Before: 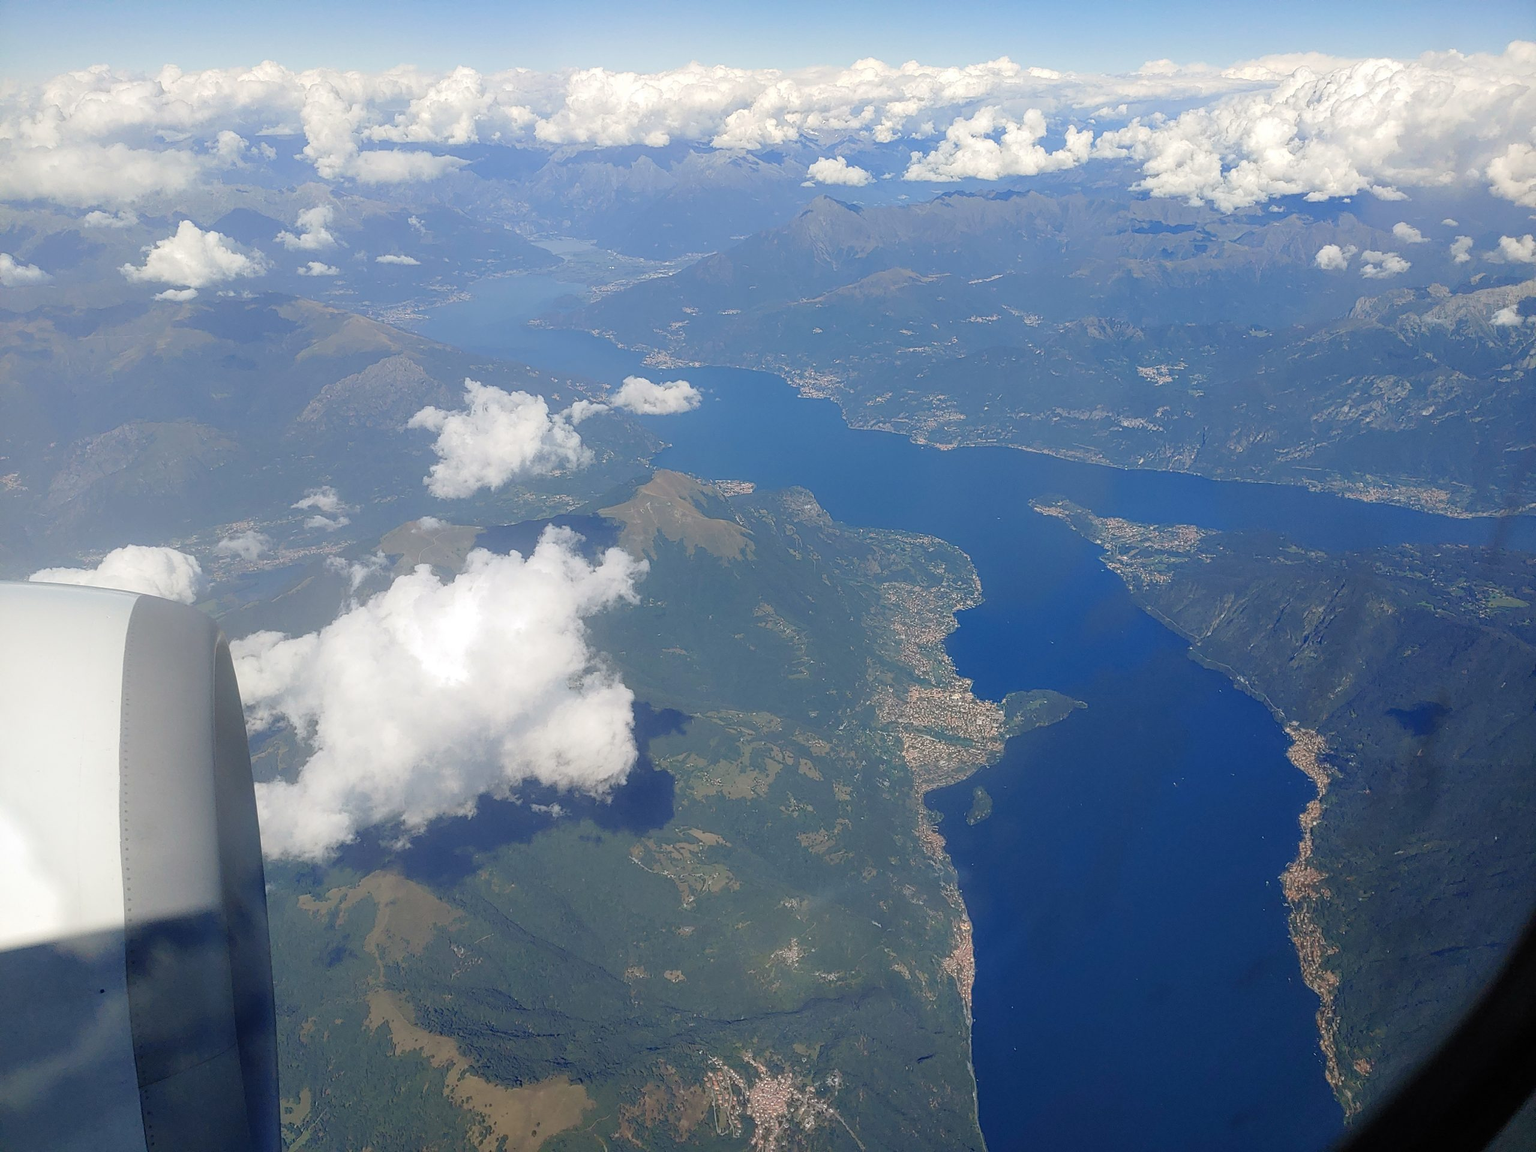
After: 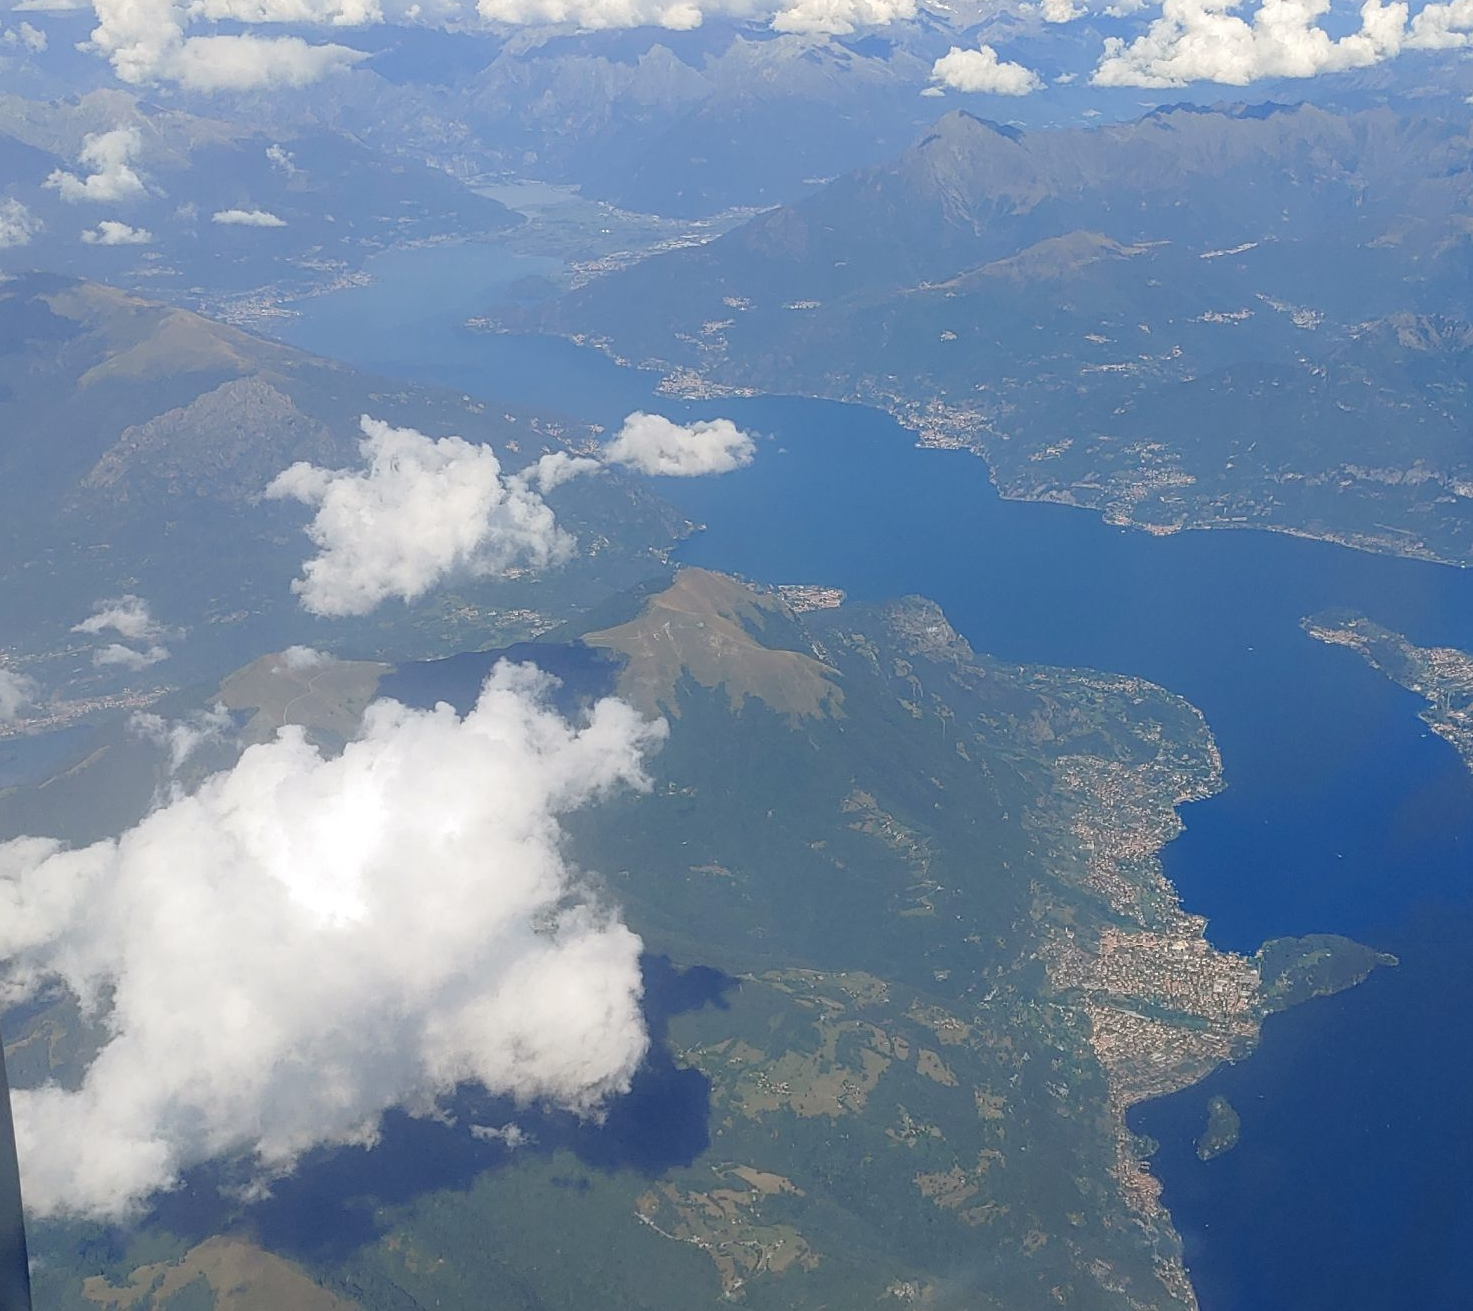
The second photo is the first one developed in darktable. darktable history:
crop: left 16.19%, top 11.231%, right 26.259%, bottom 20.46%
